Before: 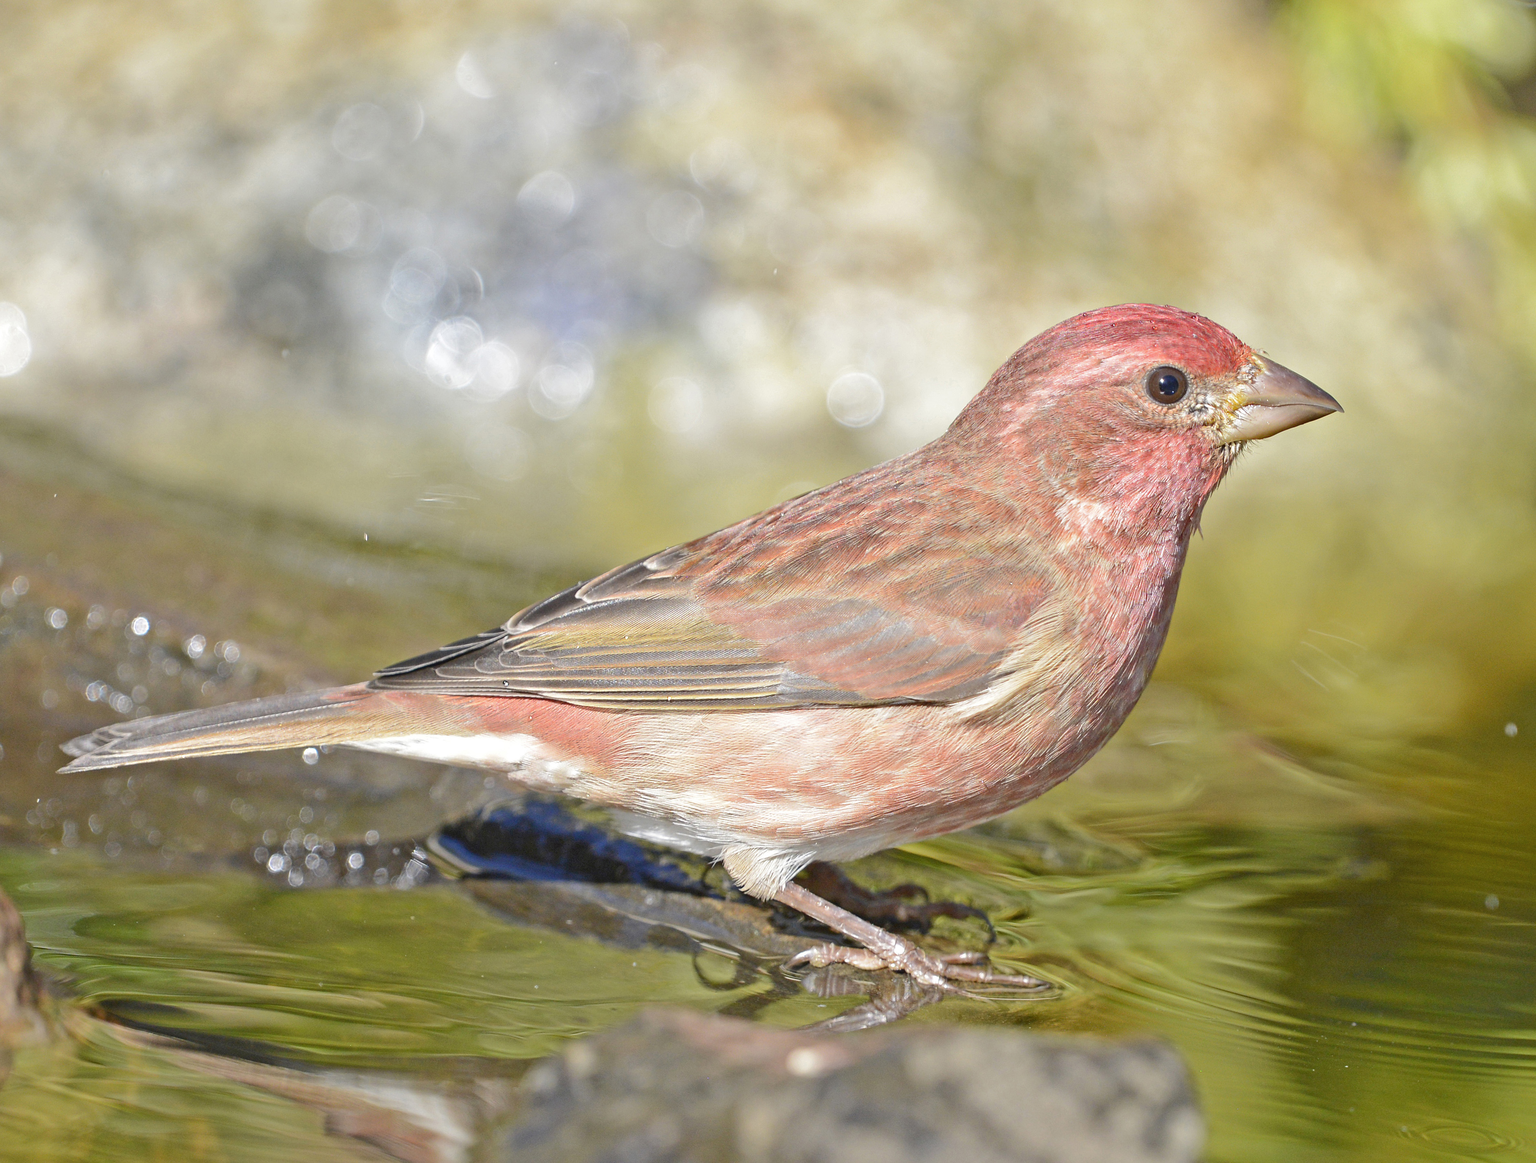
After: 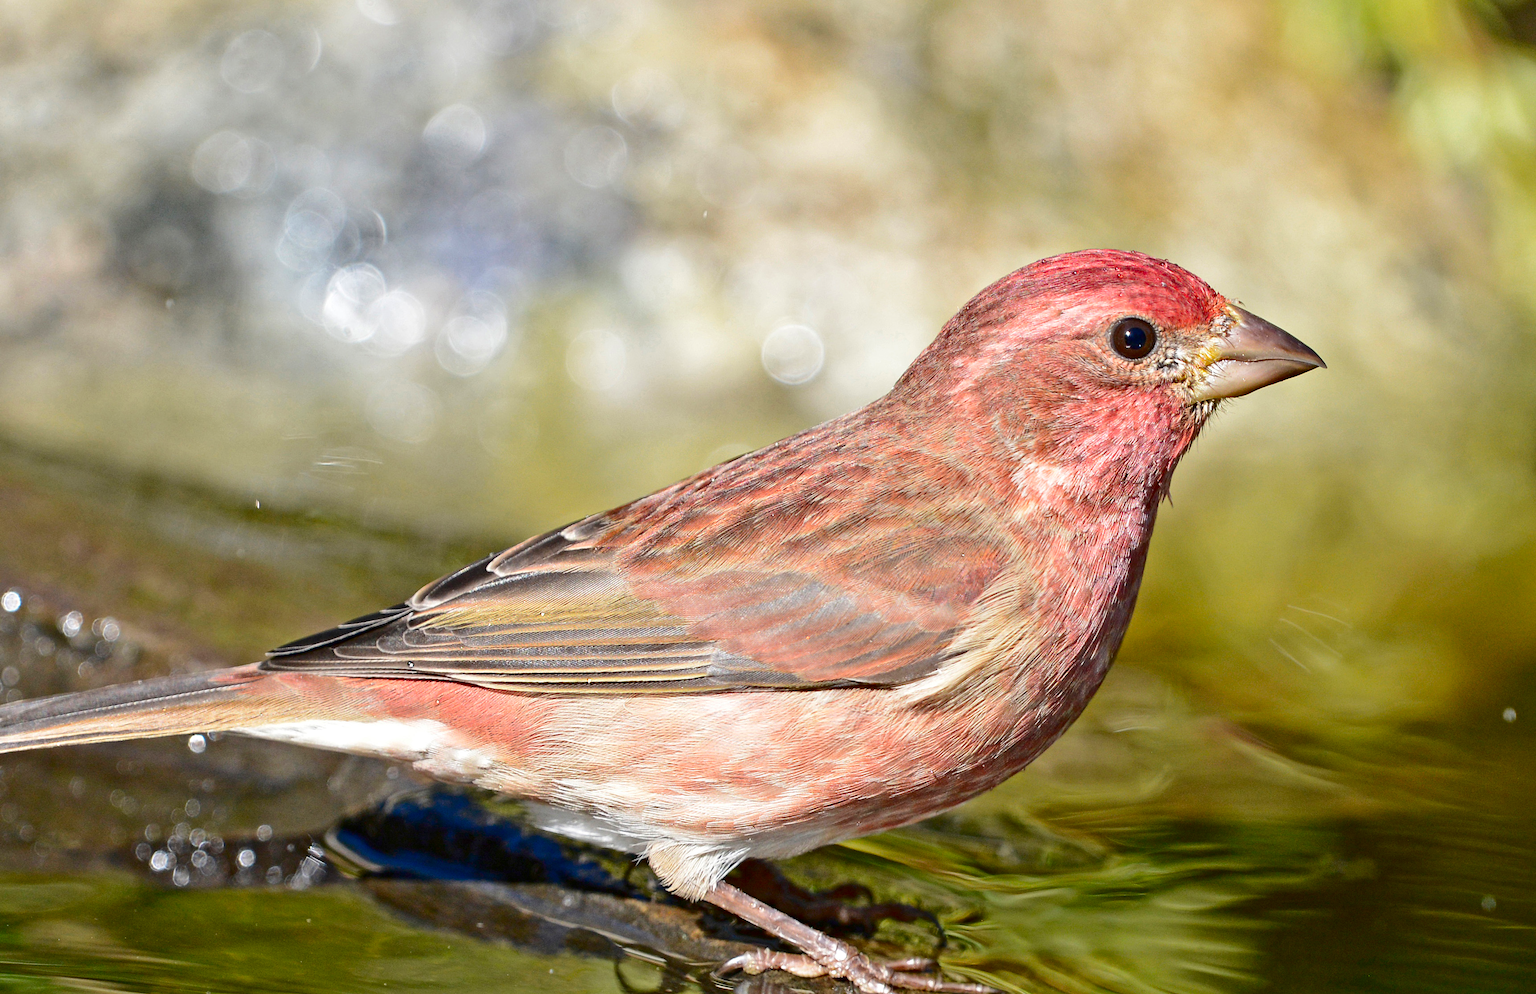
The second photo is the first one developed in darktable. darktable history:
tone equalizer: on, module defaults
crop: left 8.492%, top 6.529%, bottom 15.22%
contrast brightness saturation: contrast 0.194, brightness -0.237, saturation 0.108
